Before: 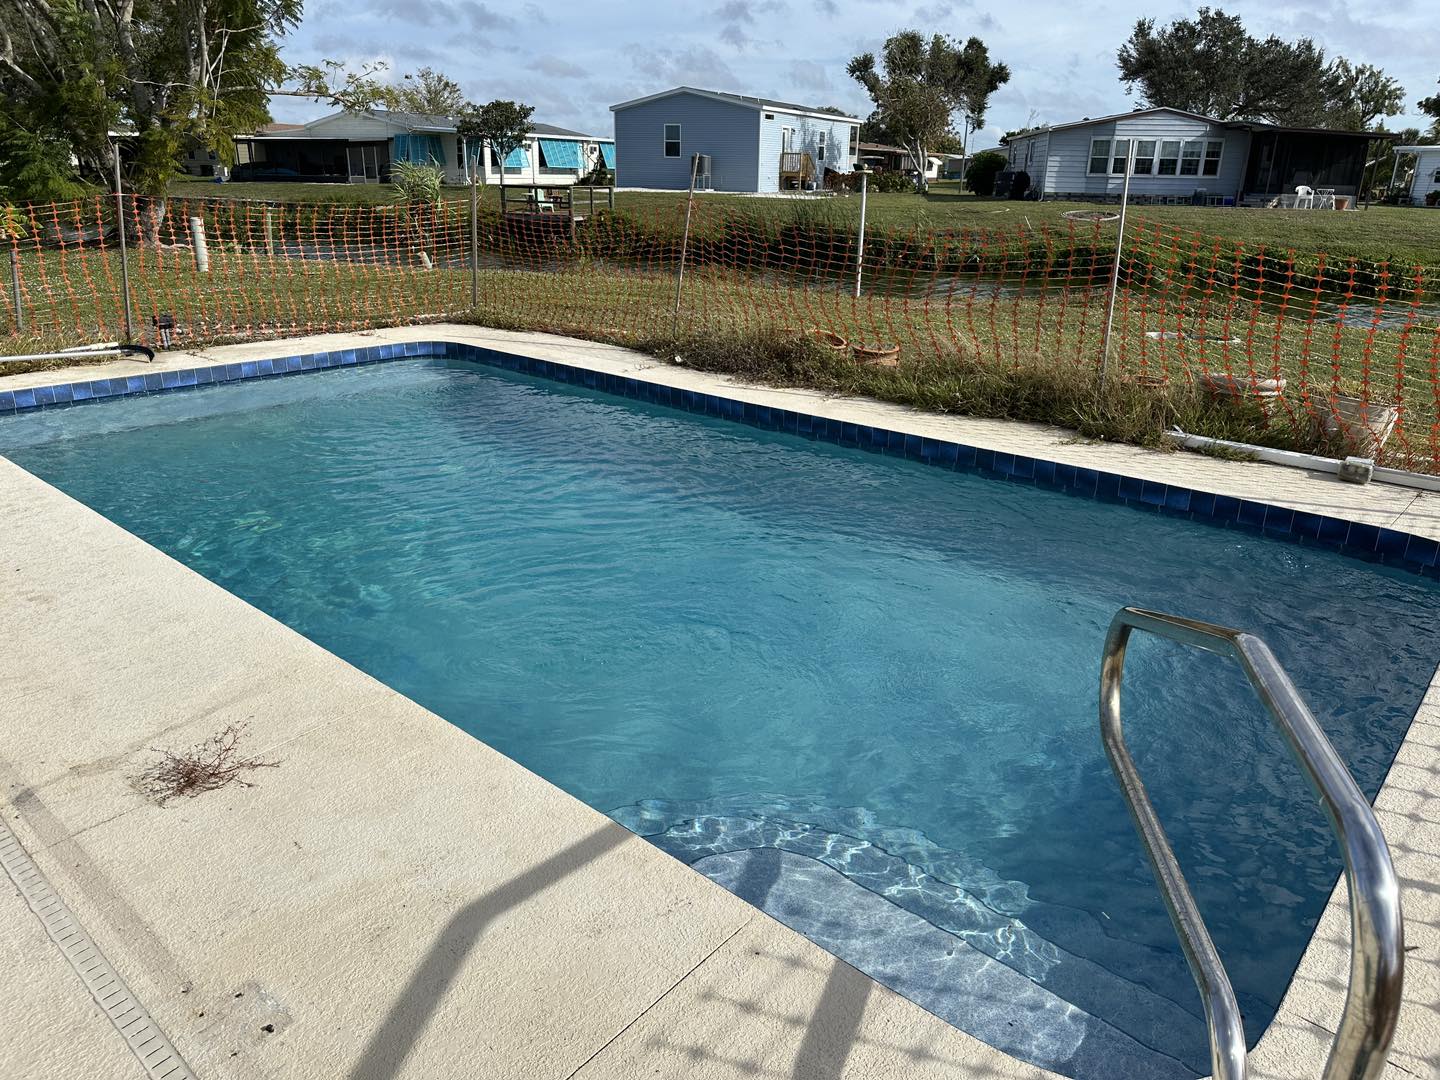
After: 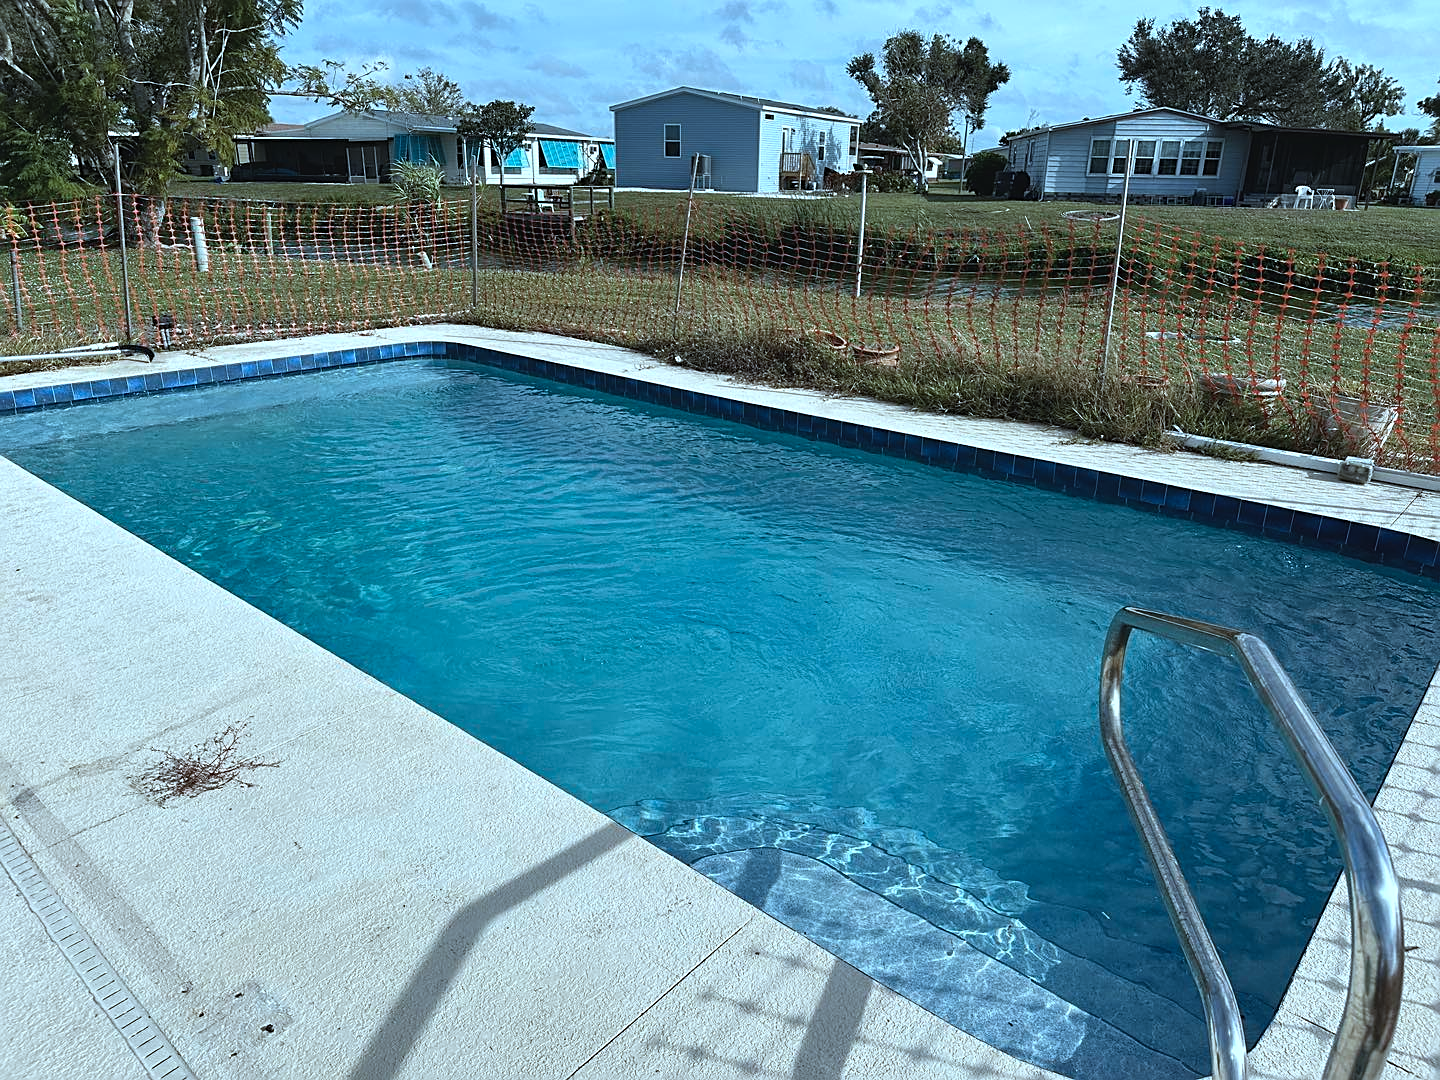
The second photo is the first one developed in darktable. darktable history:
color correction: highlights a* -9.79, highlights b* -21.41
exposure: black level correction -0.004, exposure 0.051 EV, compensate highlight preservation false
tone equalizer: mask exposure compensation -0.486 EV
sharpen: on, module defaults
